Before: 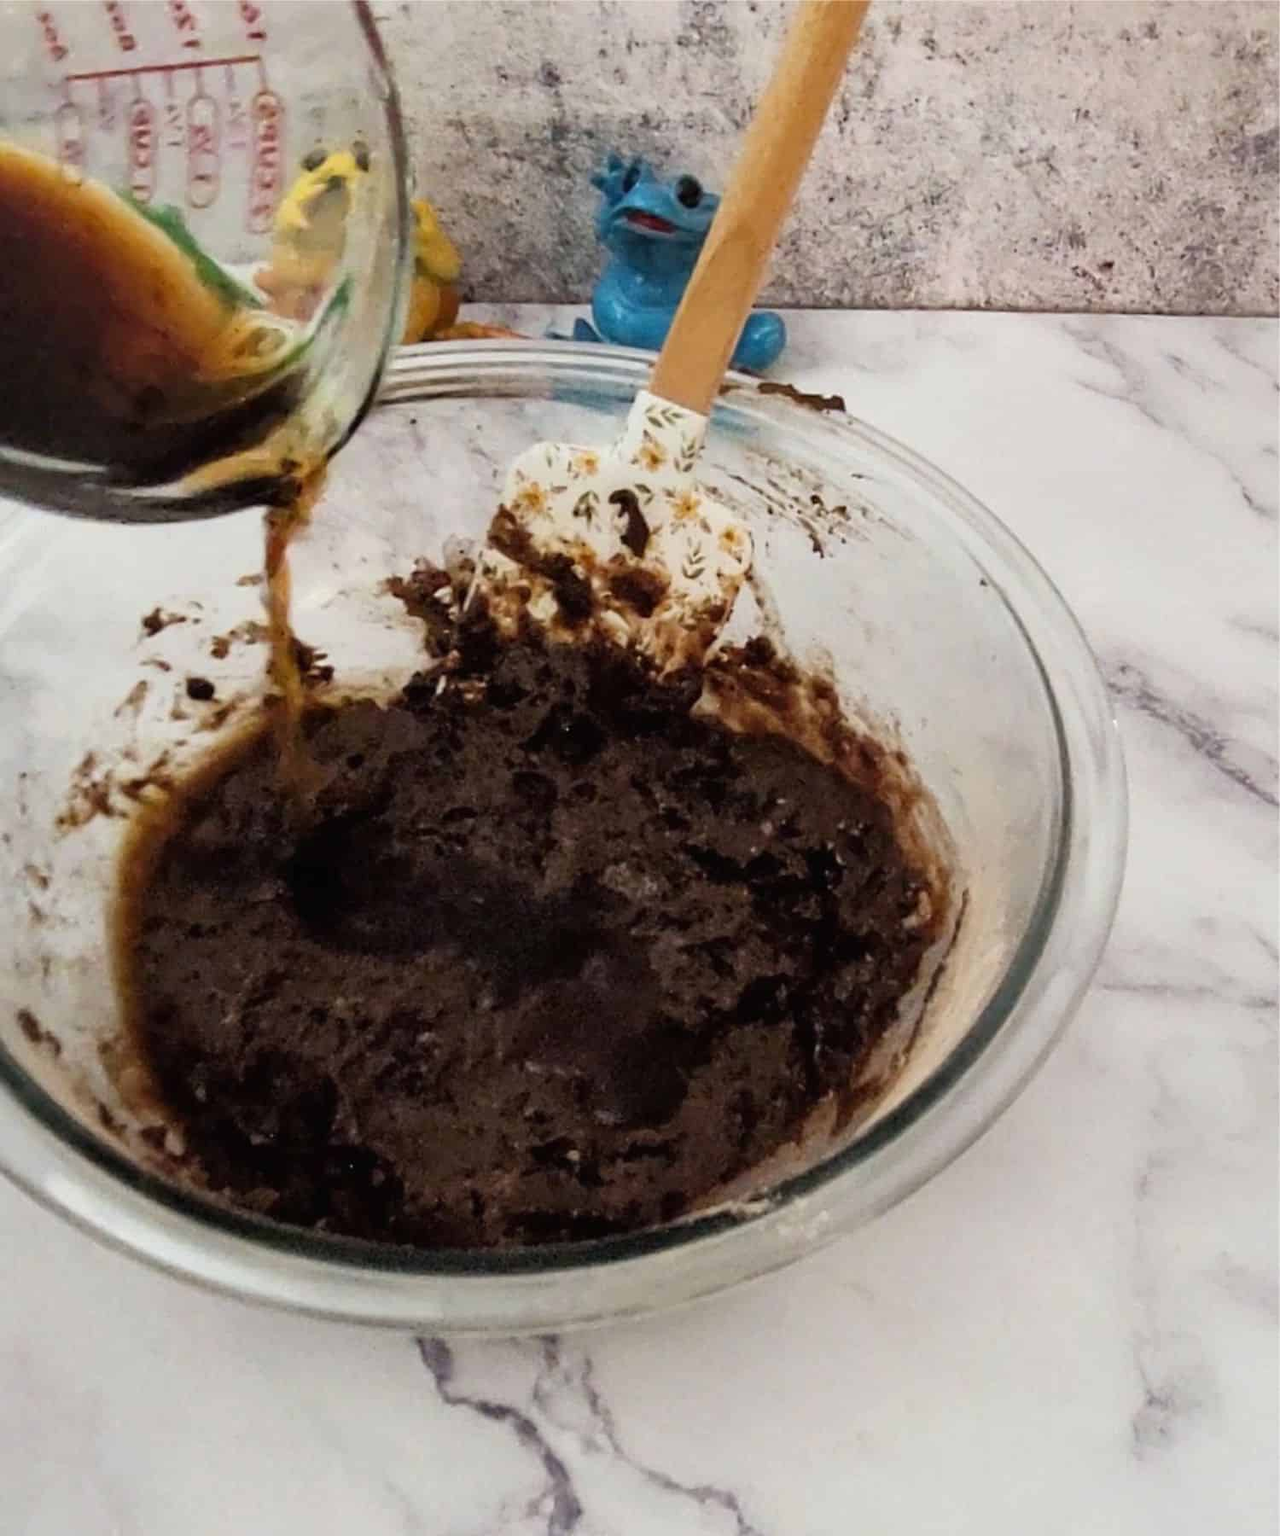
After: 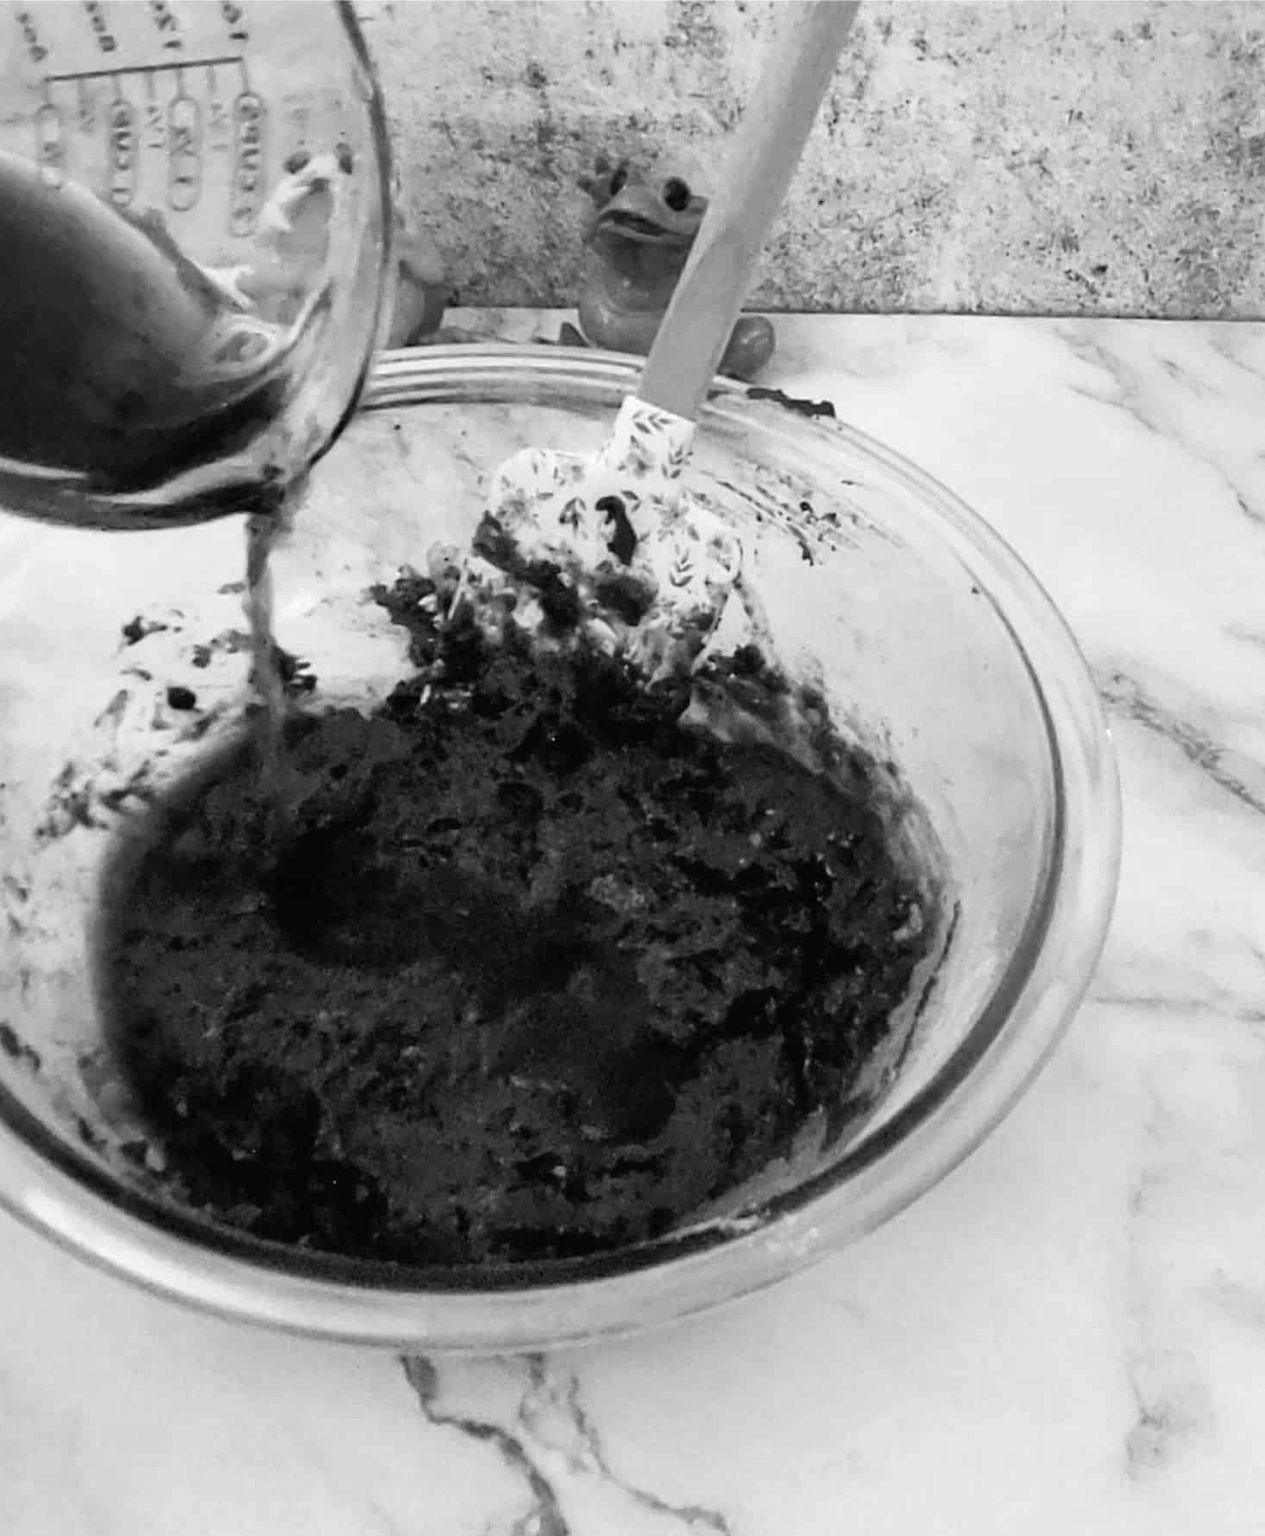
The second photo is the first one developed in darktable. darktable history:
monochrome: a -6.99, b 35.61, size 1.4
exposure: exposure 0.3 EV, compensate highlight preservation false
crop and rotate: left 1.774%, right 0.633%, bottom 1.28%
